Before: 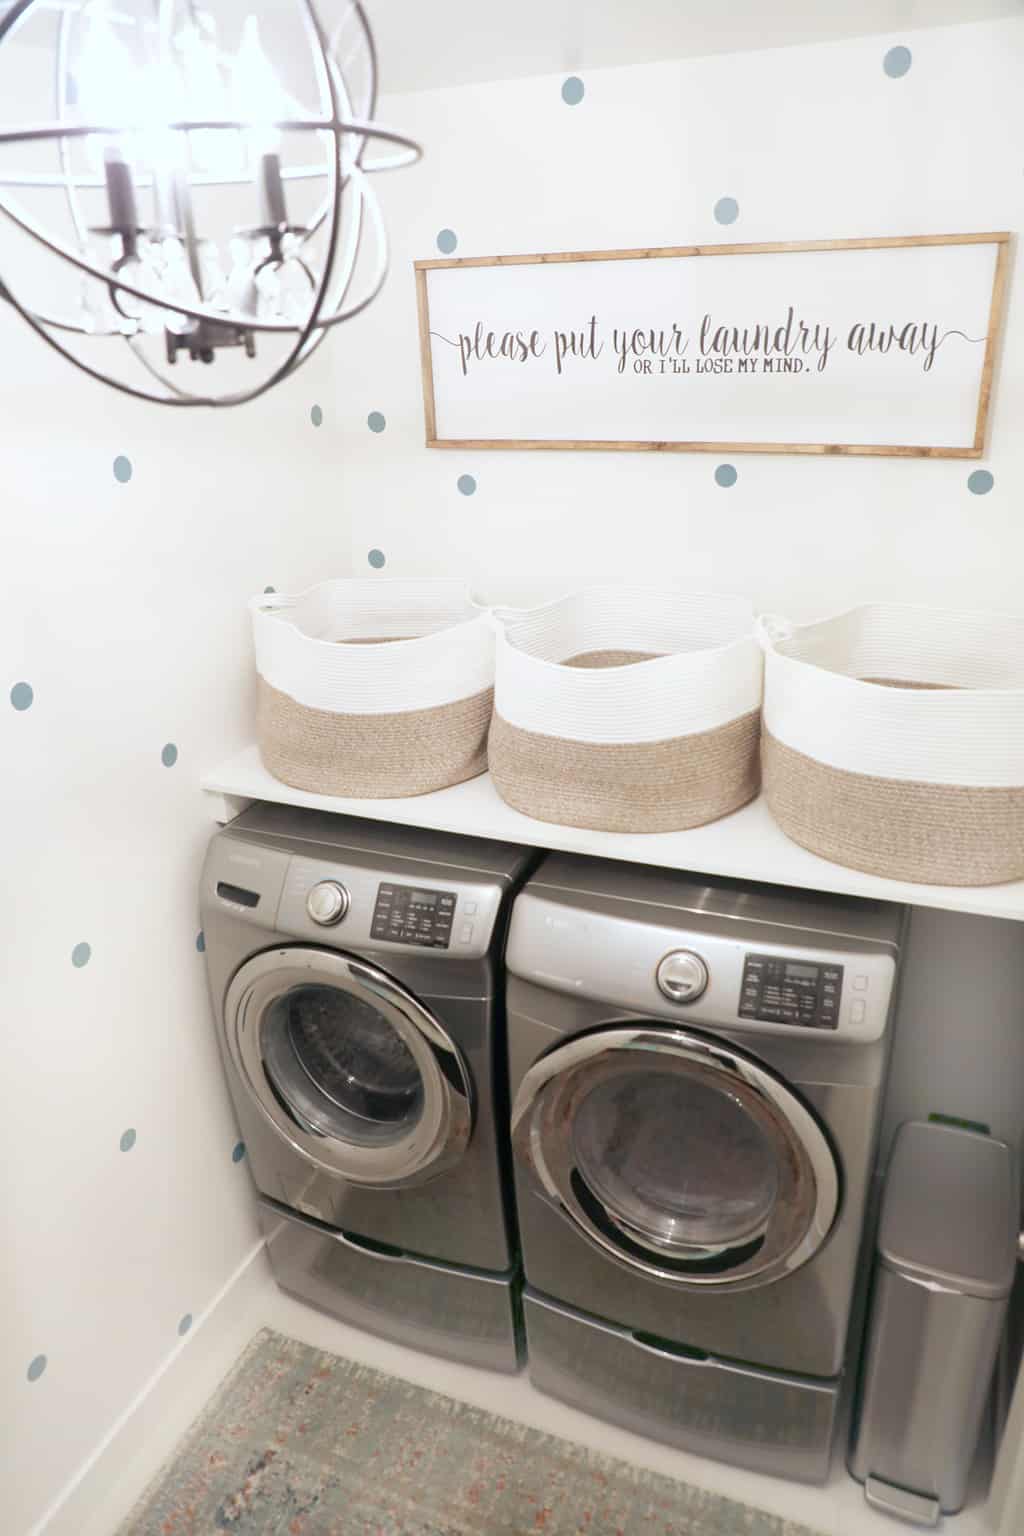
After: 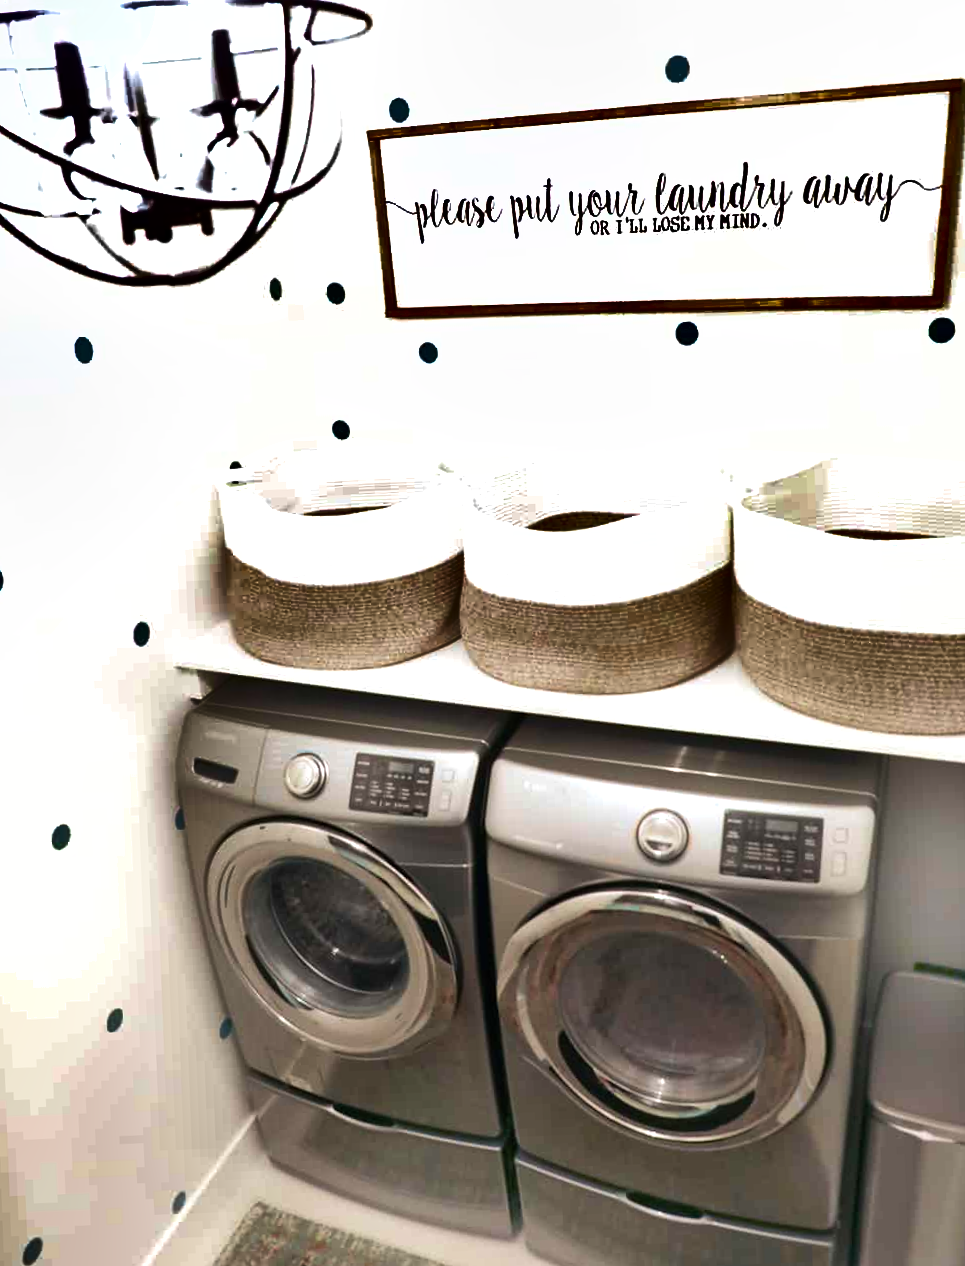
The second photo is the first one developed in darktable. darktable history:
shadows and highlights: shadows 20.91, highlights -82.73, soften with gaussian
velvia: strength 29%
rotate and perspective: rotation -4.57°, crop left 0.054, crop right 0.944, crop top 0.087, crop bottom 0.914
tone equalizer: -8 EV -0.417 EV, -7 EV -0.389 EV, -6 EV -0.333 EV, -5 EV -0.222 EV, -3 EV 0.222 EV, -2 EV 0.333 EV, -1 EV 0.389 EV, +0 EV 0.417 EV, edges refinement/feathering 500, mask exposure compensation -1.57 EV, preserve details no
crop and rotate: angle -2.38°
